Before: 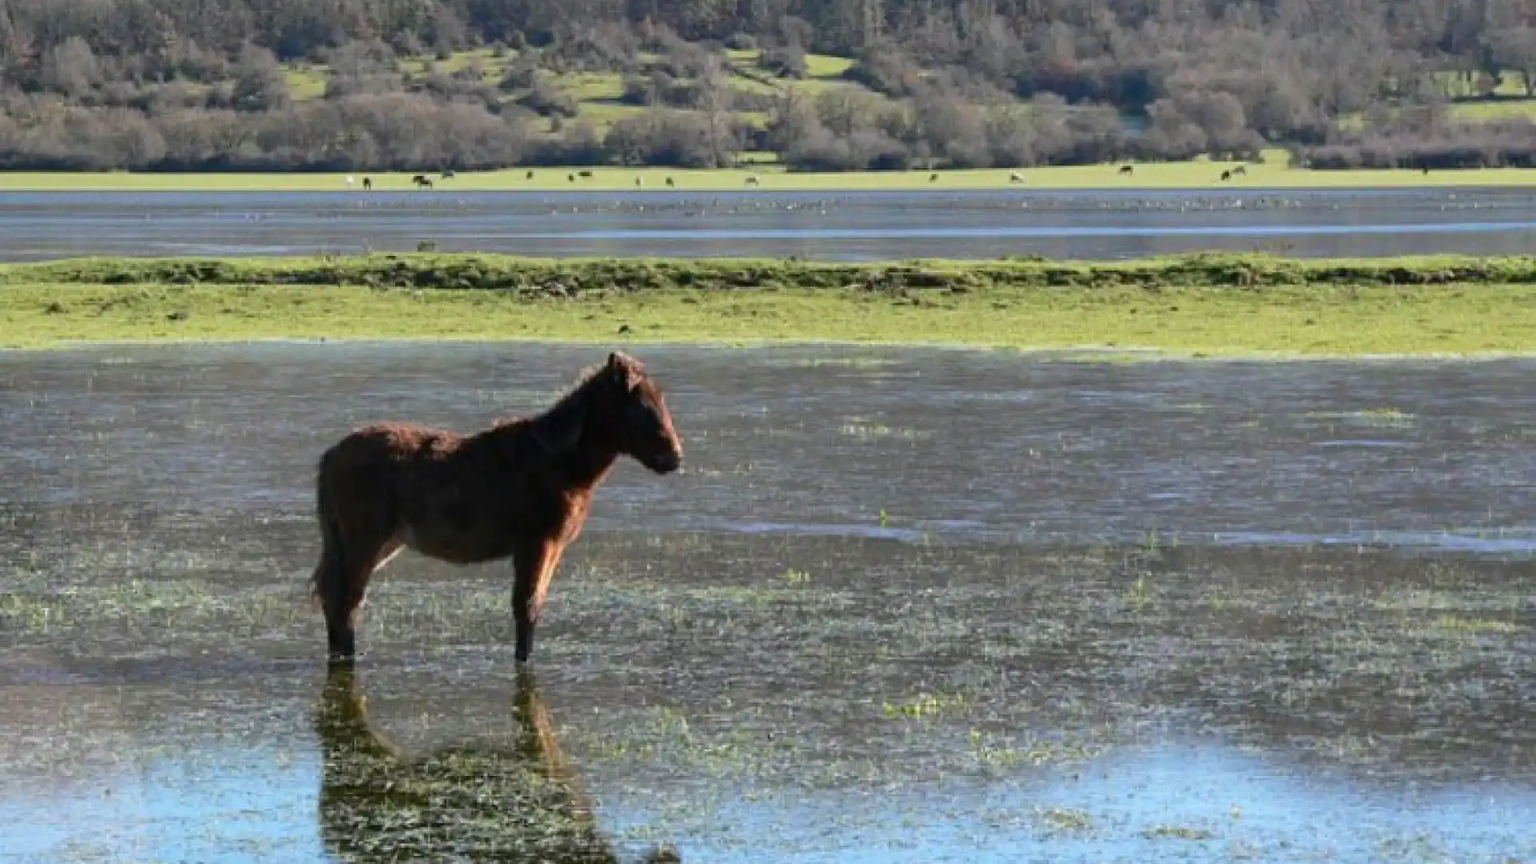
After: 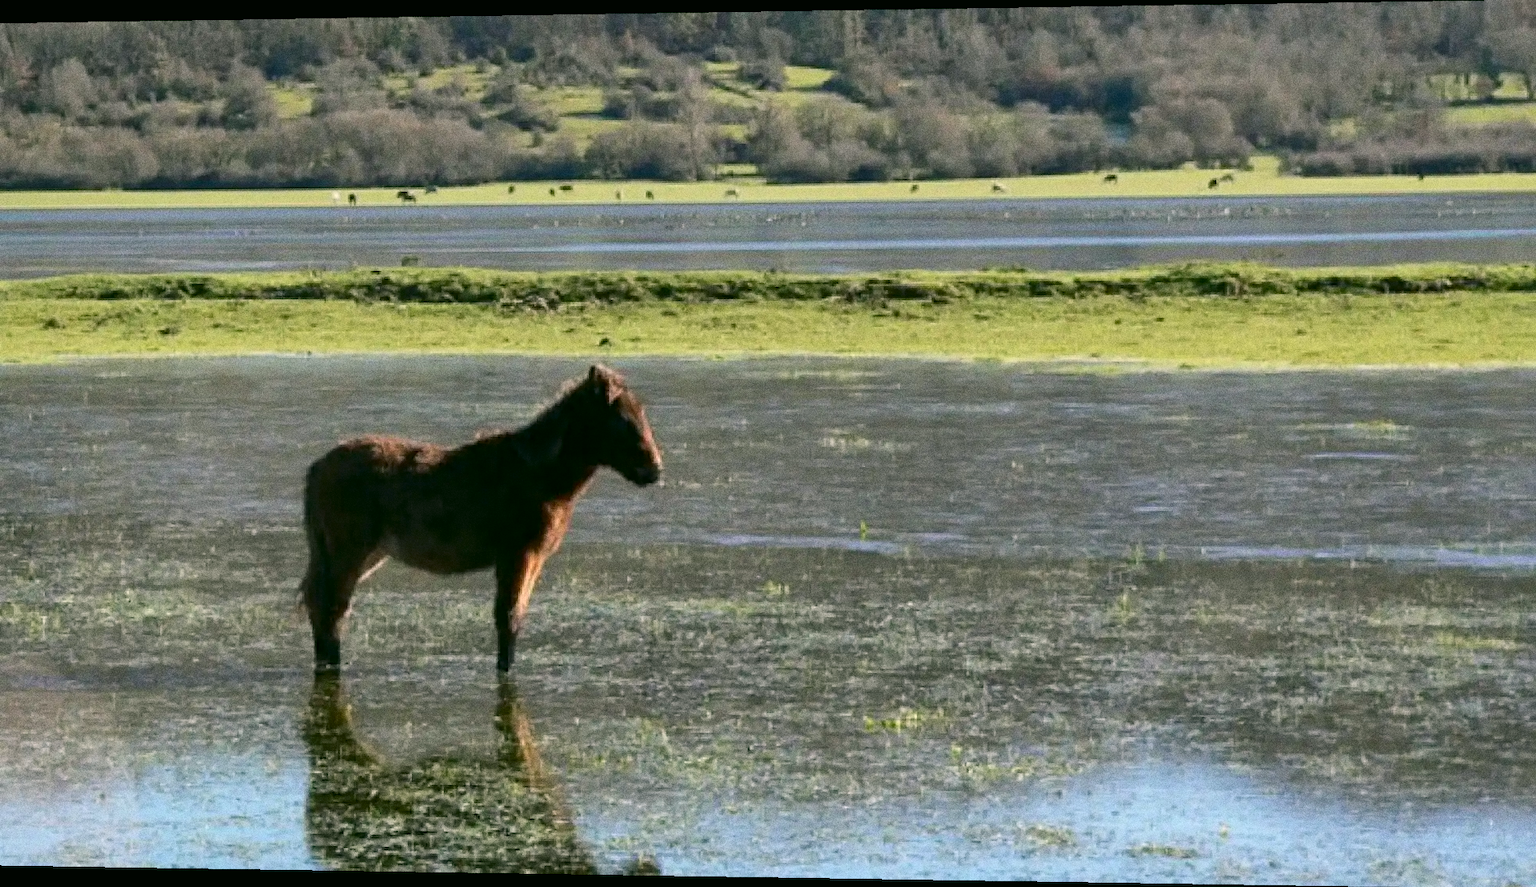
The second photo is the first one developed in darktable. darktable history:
rotate and perspective: lens shift (horizontal) -0.055, automatic cropping off
local contrast: mode bilateral grid, contrast 20, coarseness 50, detail 120%, midtone range 0.2
color correction: highlights a* 4.02, highlights b* 4.98, shadows a* -7.55, shadows b* 4.98
grain: coarseness 0.09 ISO, strength 40%
